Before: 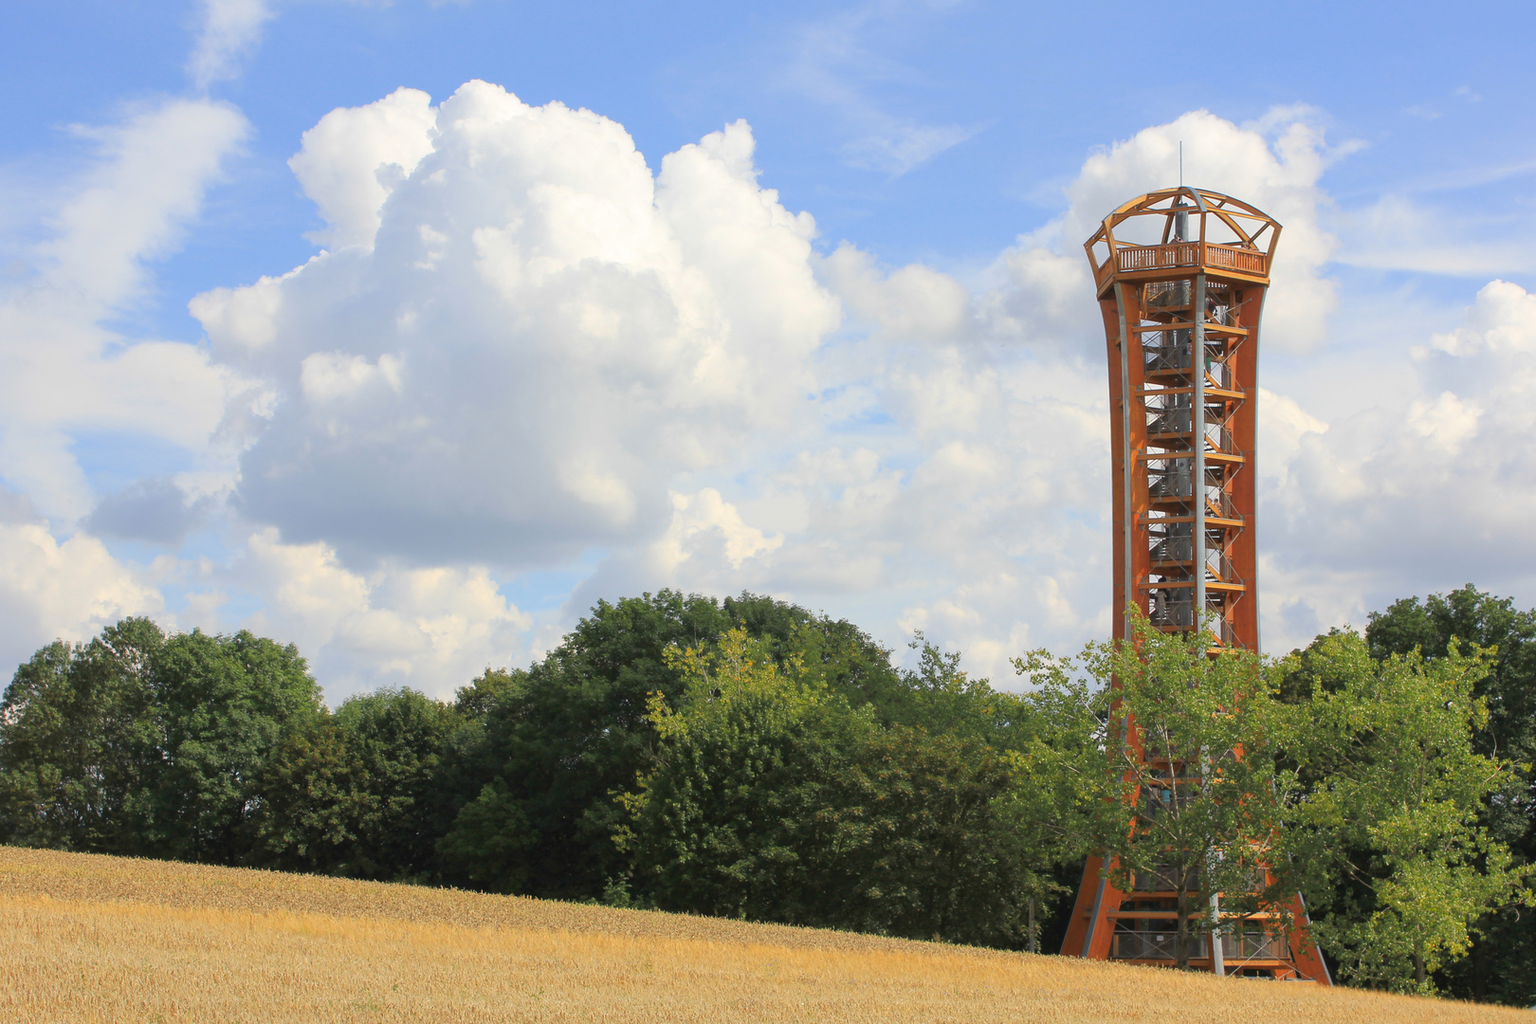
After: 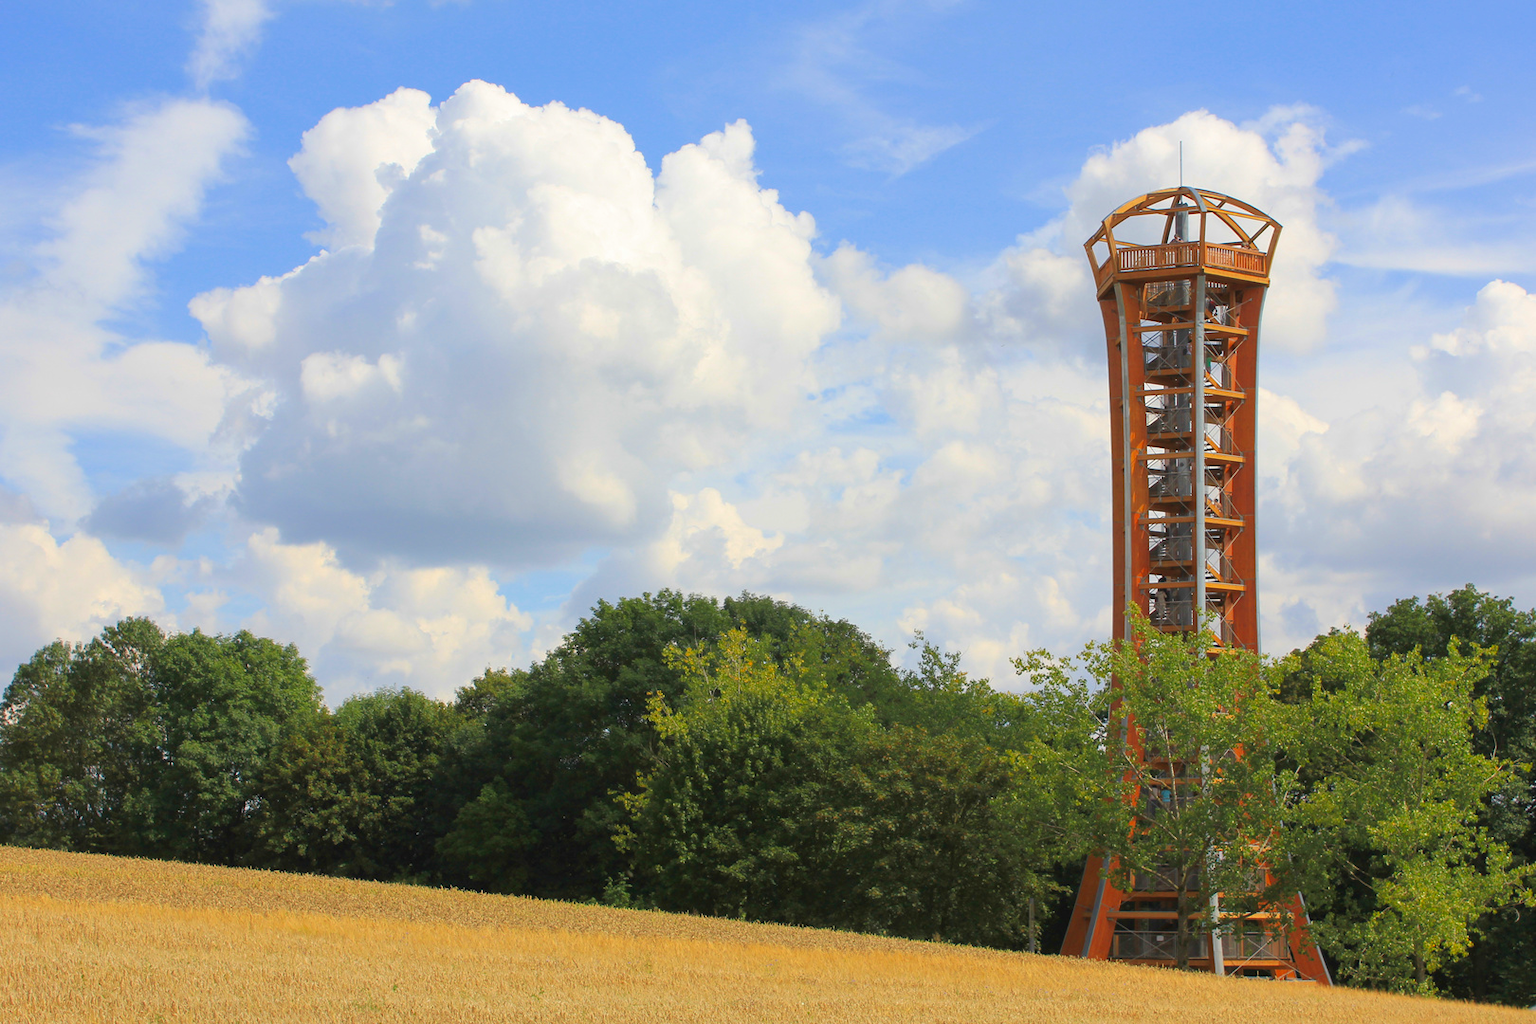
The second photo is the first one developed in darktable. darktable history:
vibrance: vibrance 75%
velvia: on, module defaults
